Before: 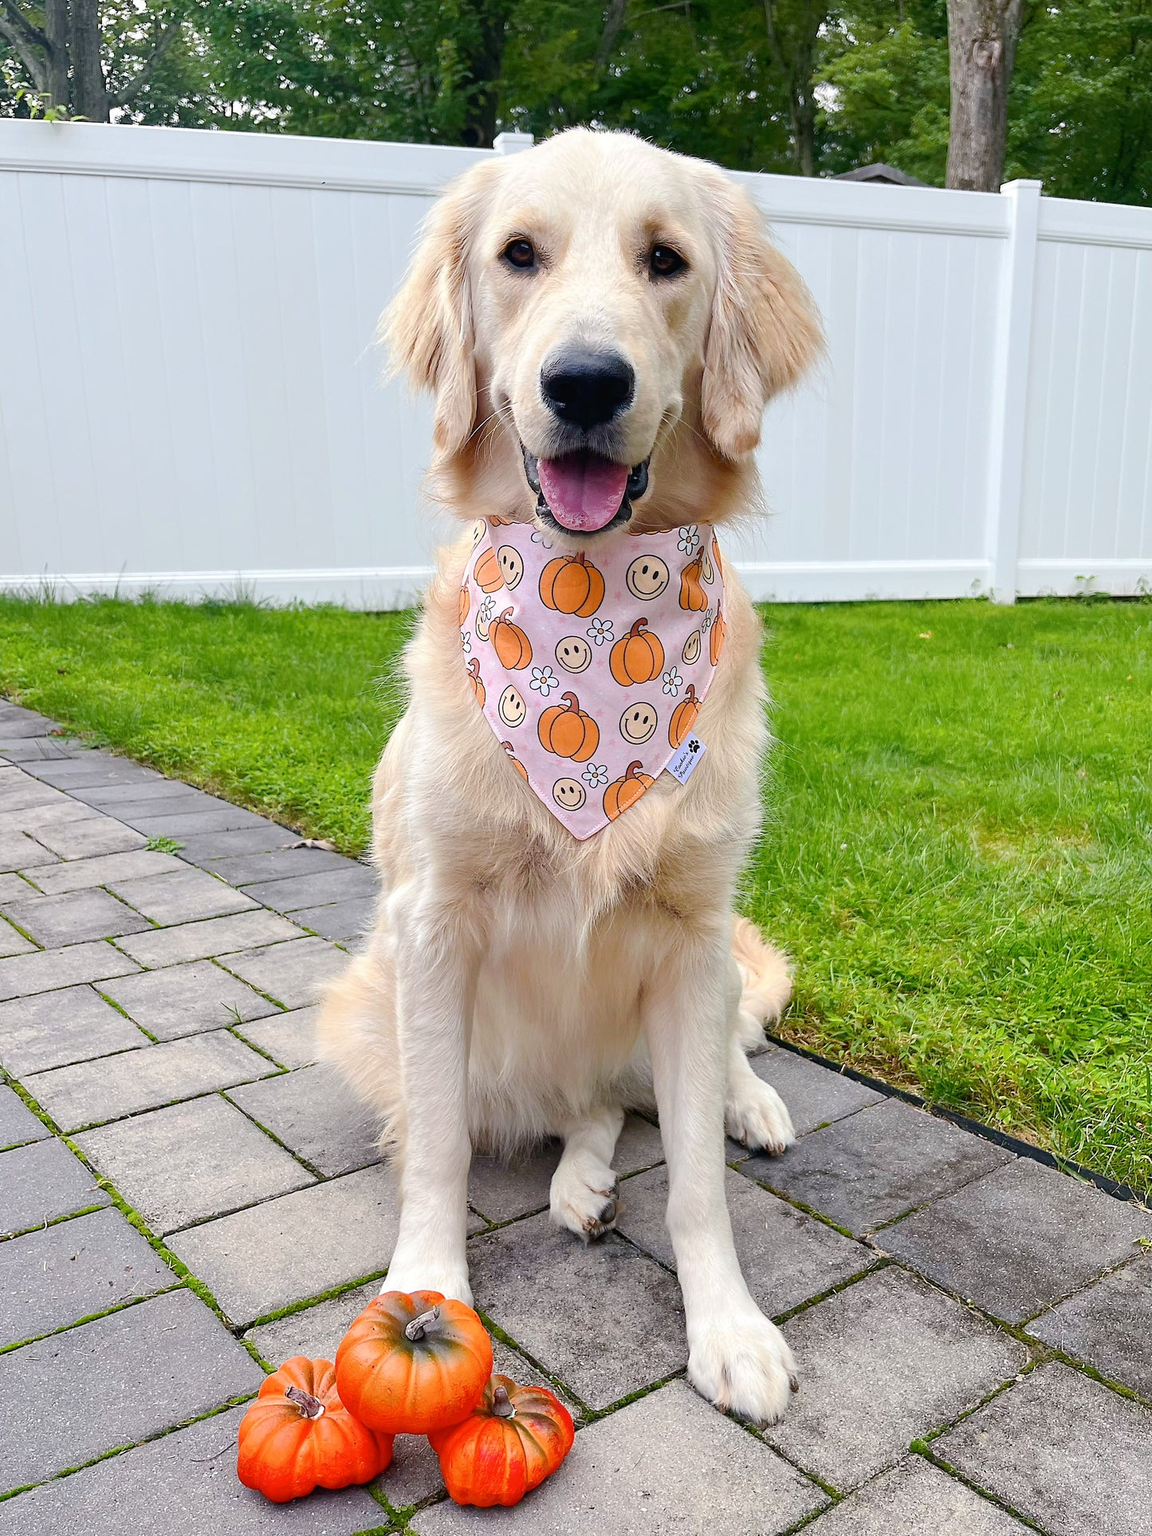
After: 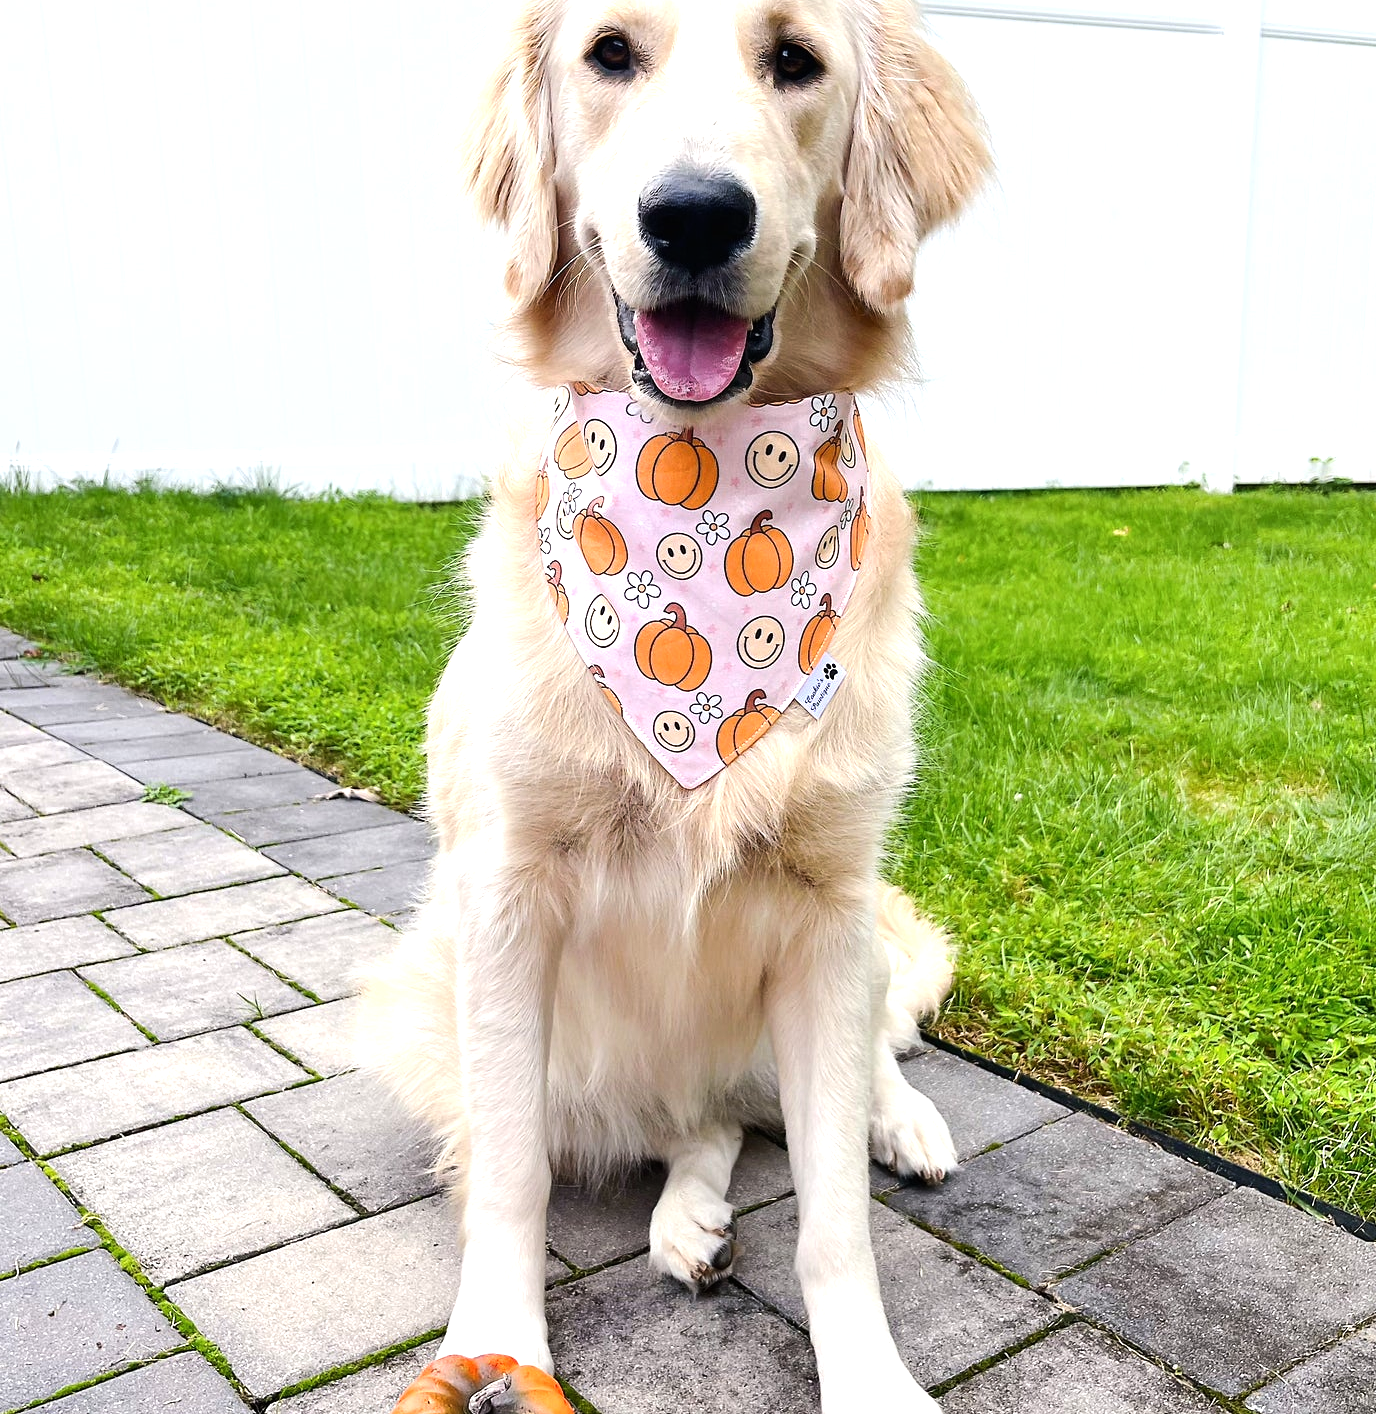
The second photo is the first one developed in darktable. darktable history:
tone equalizer: -8 EV -0.771 EV, -7 EV -0.721 EV, -6 EV -0.59 EV, -5 EV -0.414 EV, -3 EV 0.366 EV, -2 EV 0.6 EV, -1 EV 0.686 EV, +0 EV 0.76 EV, edges refinement/feathering 500, mask exposure compensation -1.57 EV, preserve details no
crop and rotate: left 2.808%, top 13.782%, right 1.928%, bottom 12.84%
